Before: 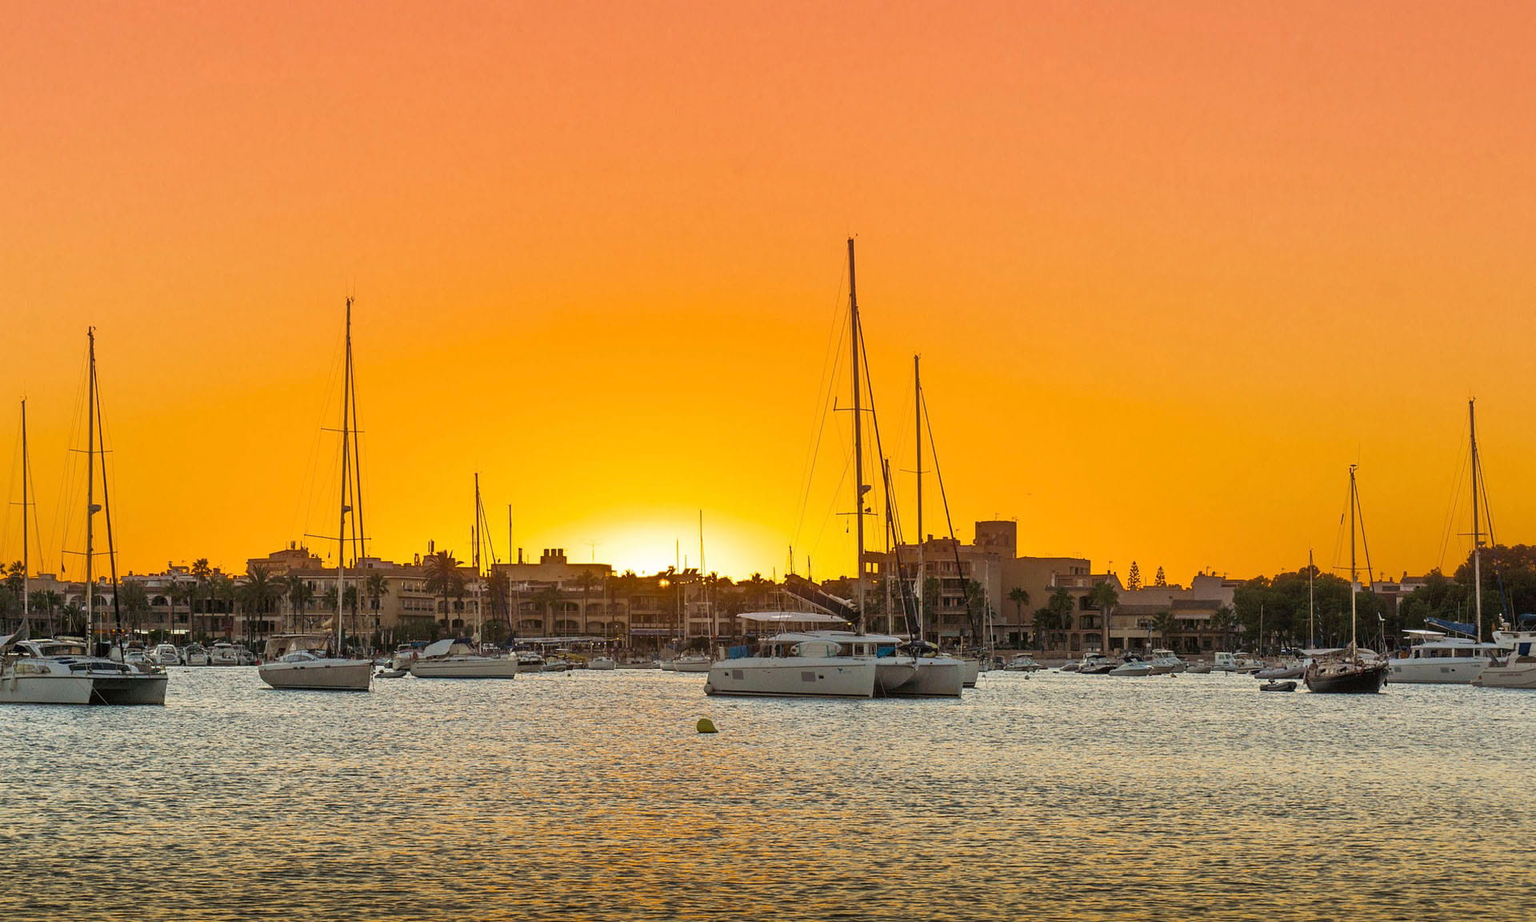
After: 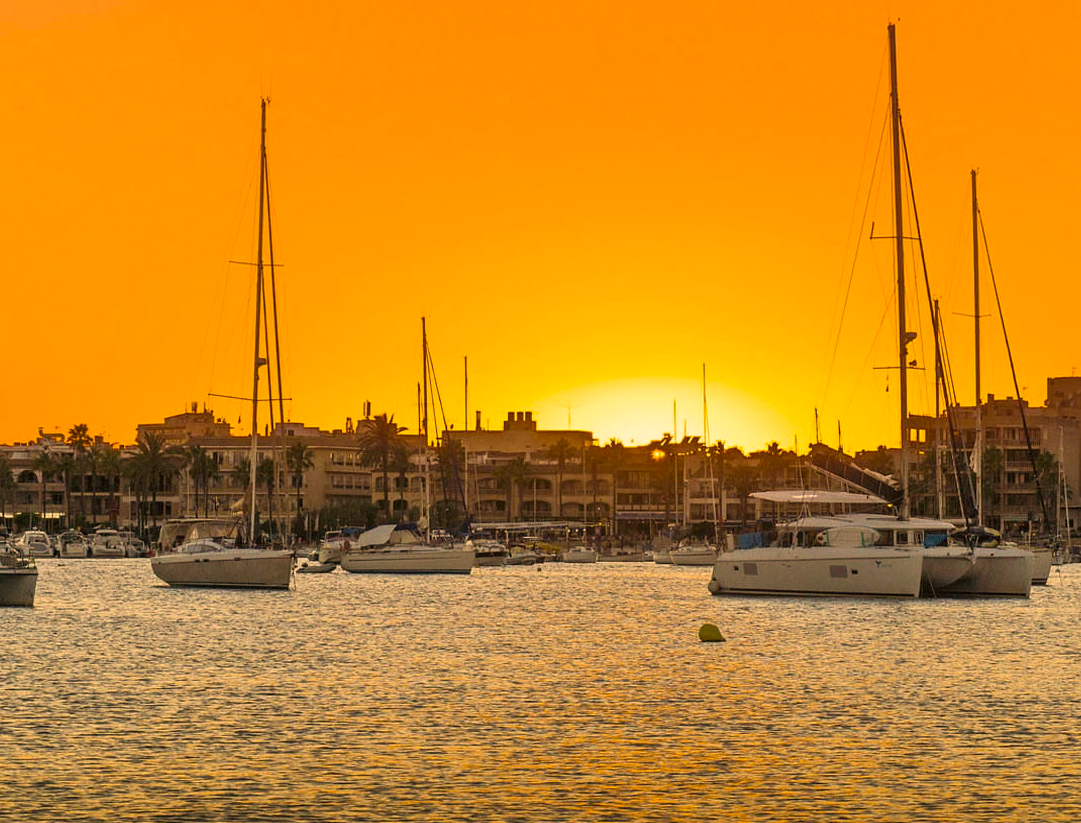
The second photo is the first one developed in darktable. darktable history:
color correction: highlights a* 15, highlights b* 31.55
crop: left 8.966%, top 23.852%, right 34.699%, bottom 4.703%
contrast brightness saturation: saturation -0.05
